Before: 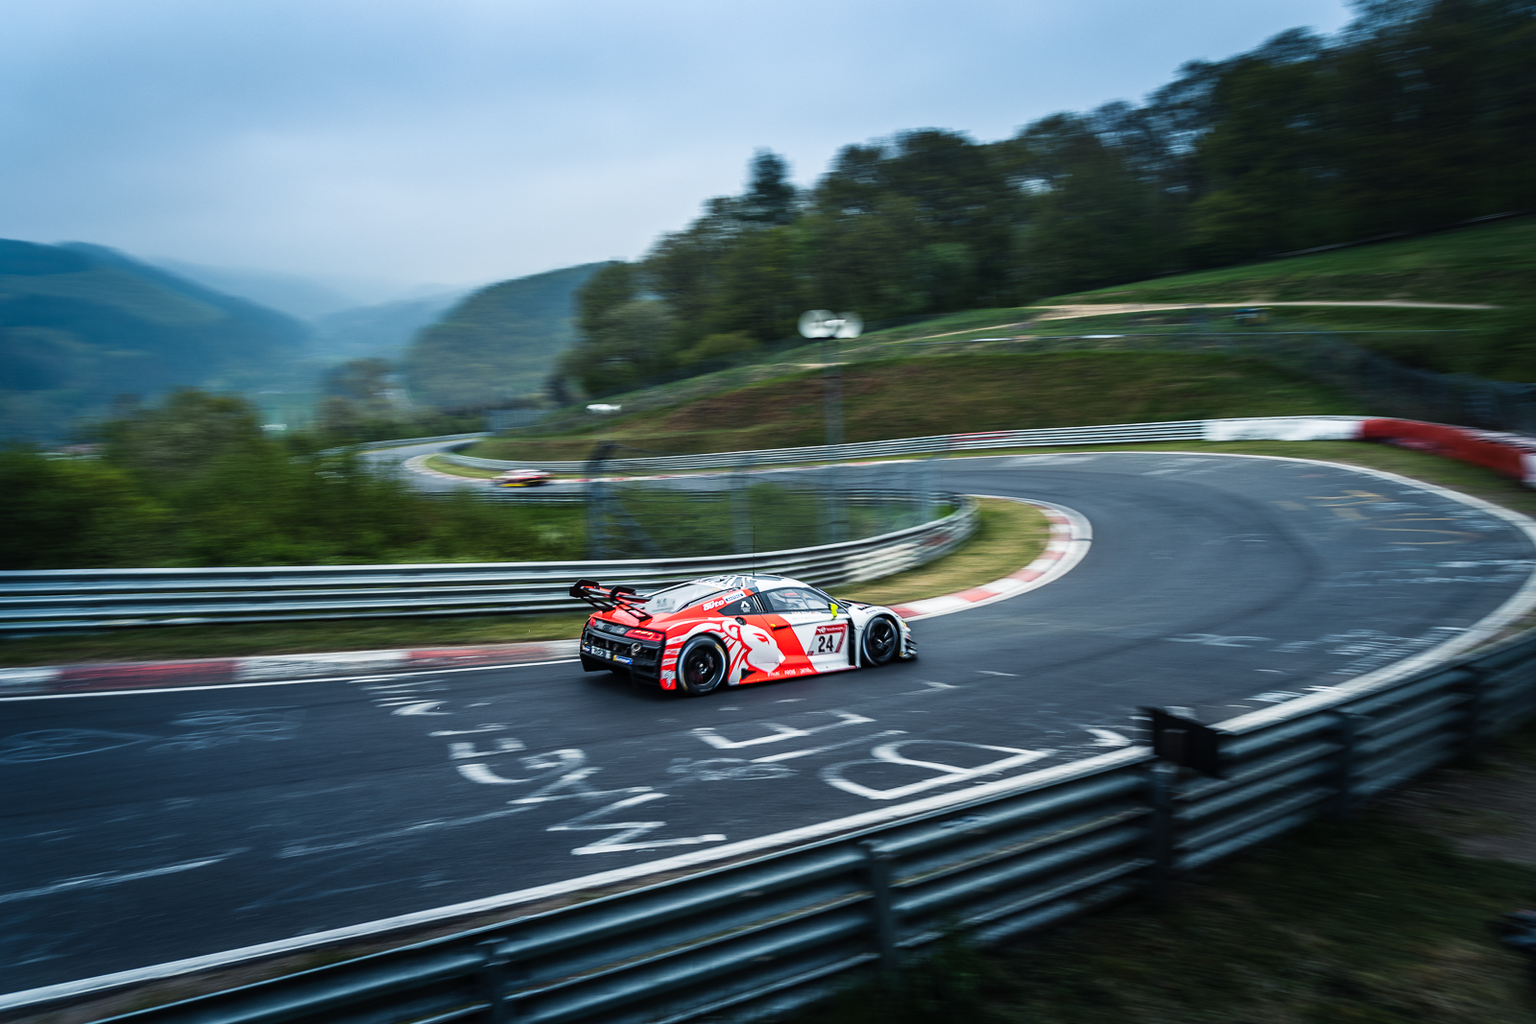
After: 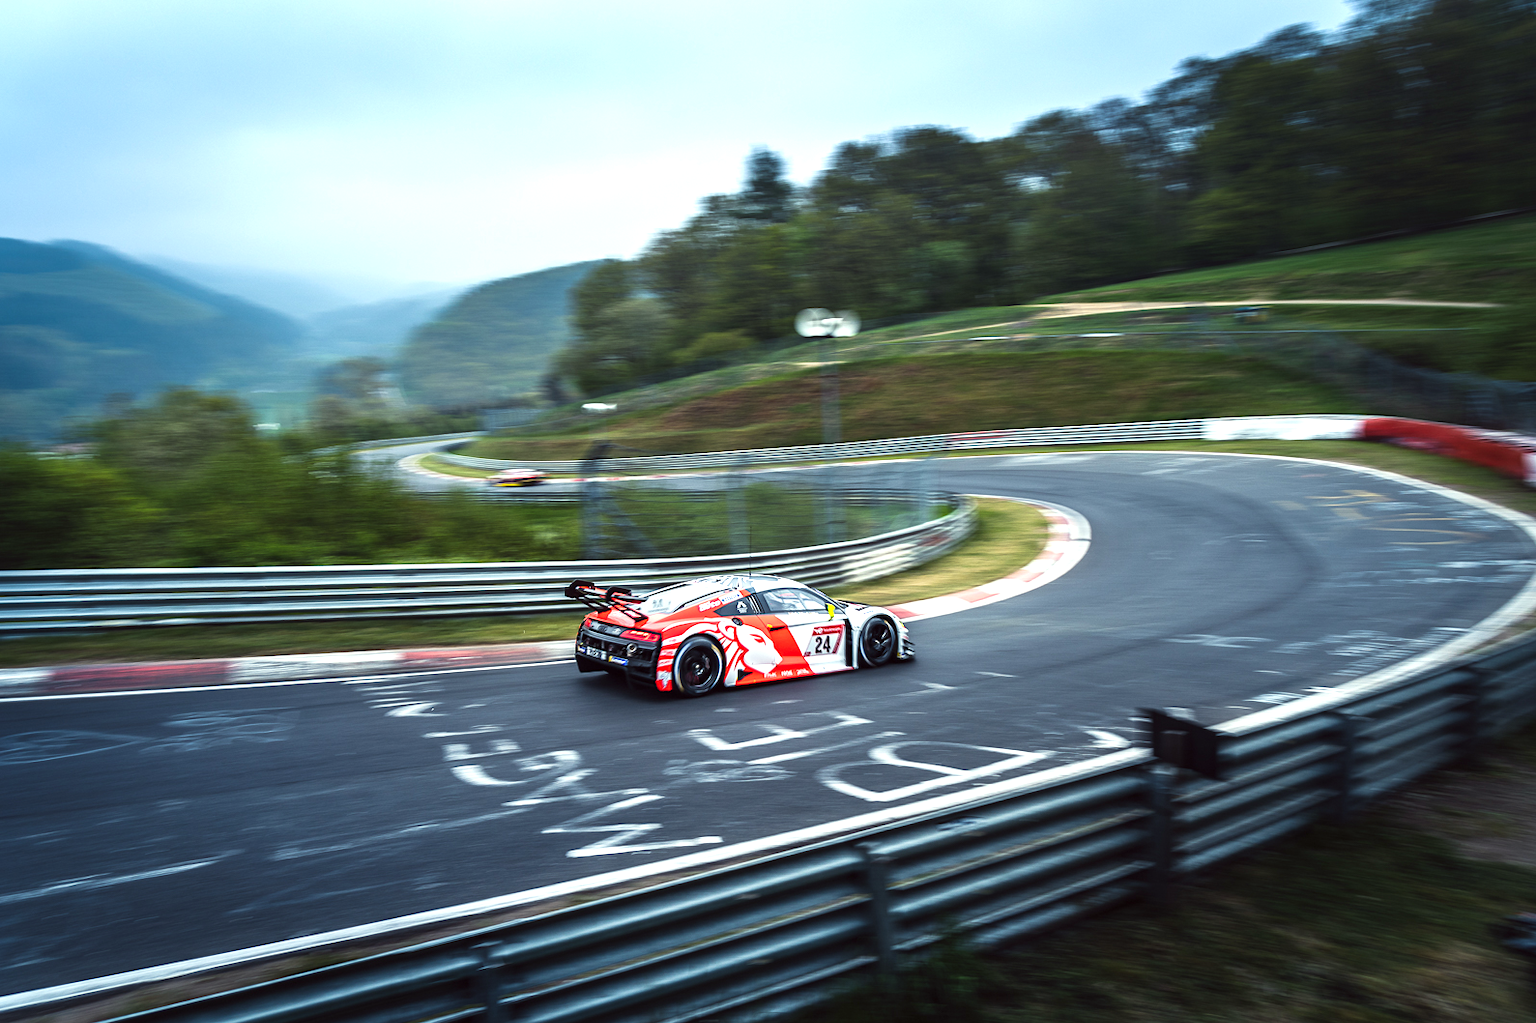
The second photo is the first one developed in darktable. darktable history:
color correction: highlights a* -0.99, highlights b* 4.6, shadows a* 3.59
exposure: black level correction 0, exposure 0.699 EV, compensate highlight preservation false
crop and rotate: left 0.671%, top 0.403%, bottom 0.281%
